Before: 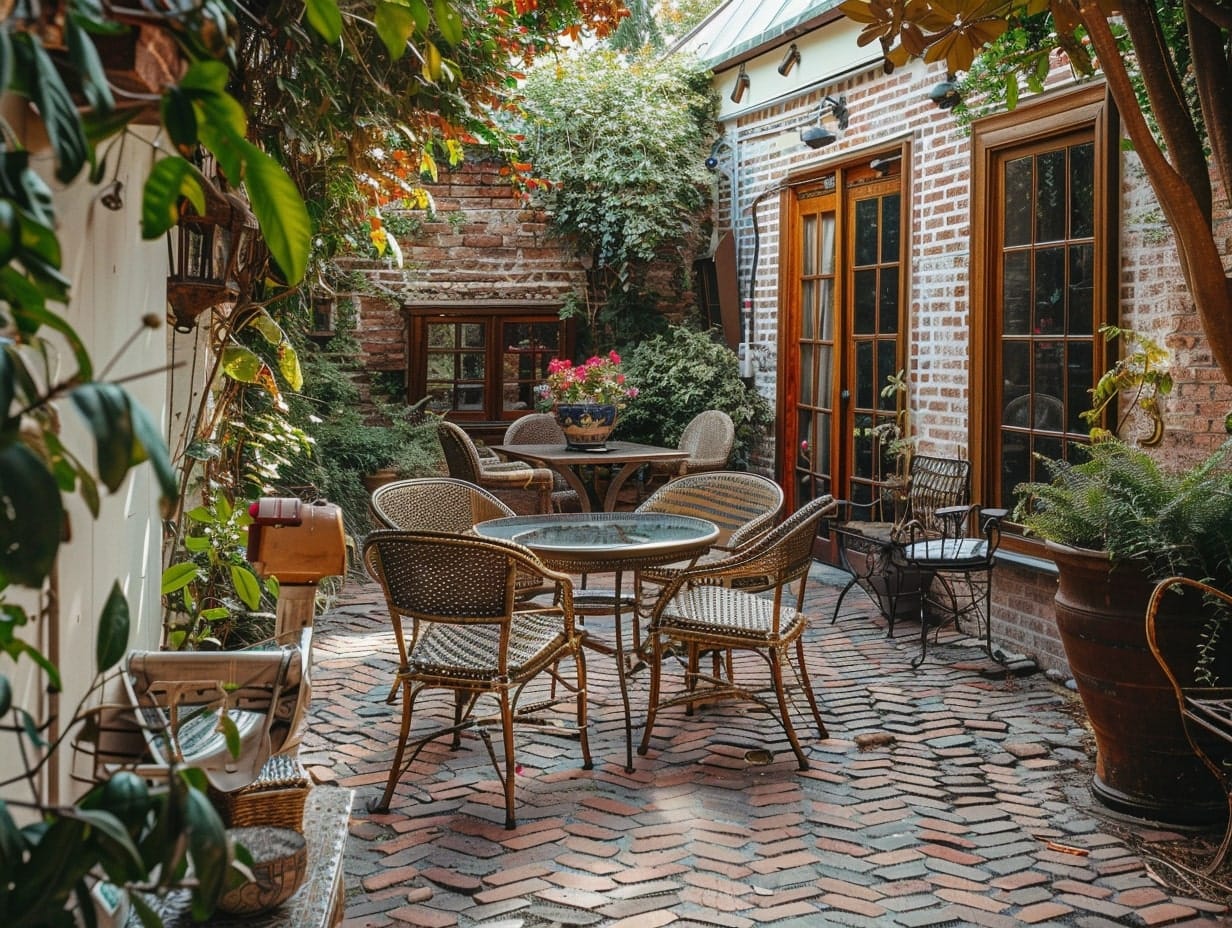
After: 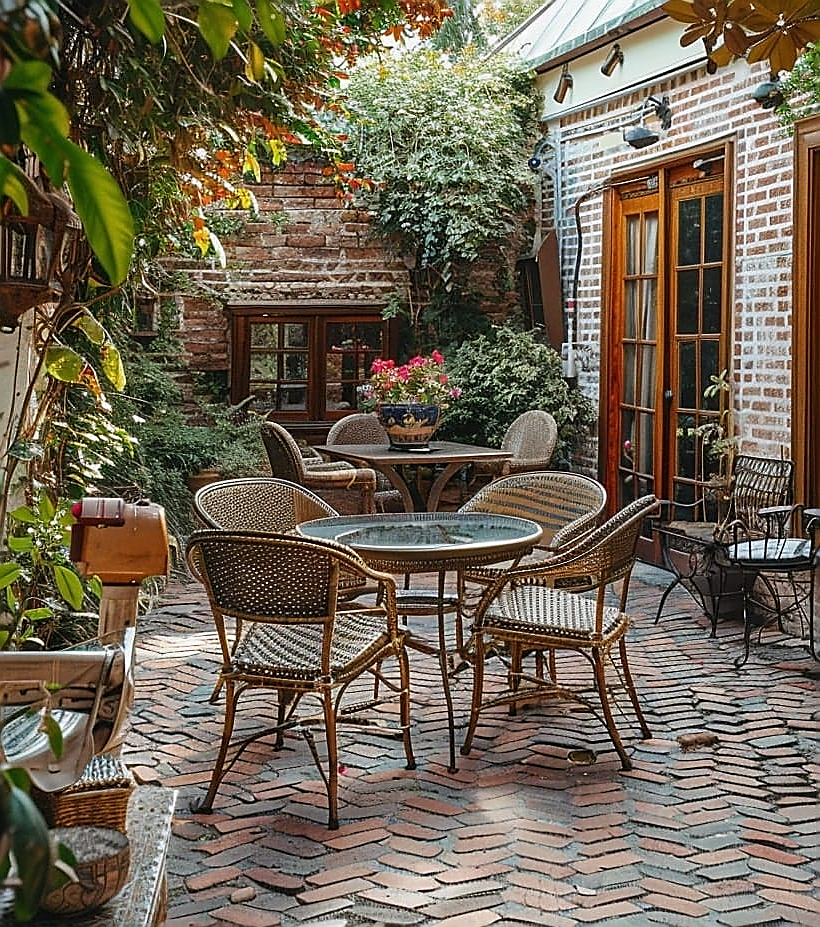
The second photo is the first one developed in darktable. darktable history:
crop and rotate: left 14.396%, right 18.983%
sharpen: radius 1.405, amount 1.247, threshold 0.613
